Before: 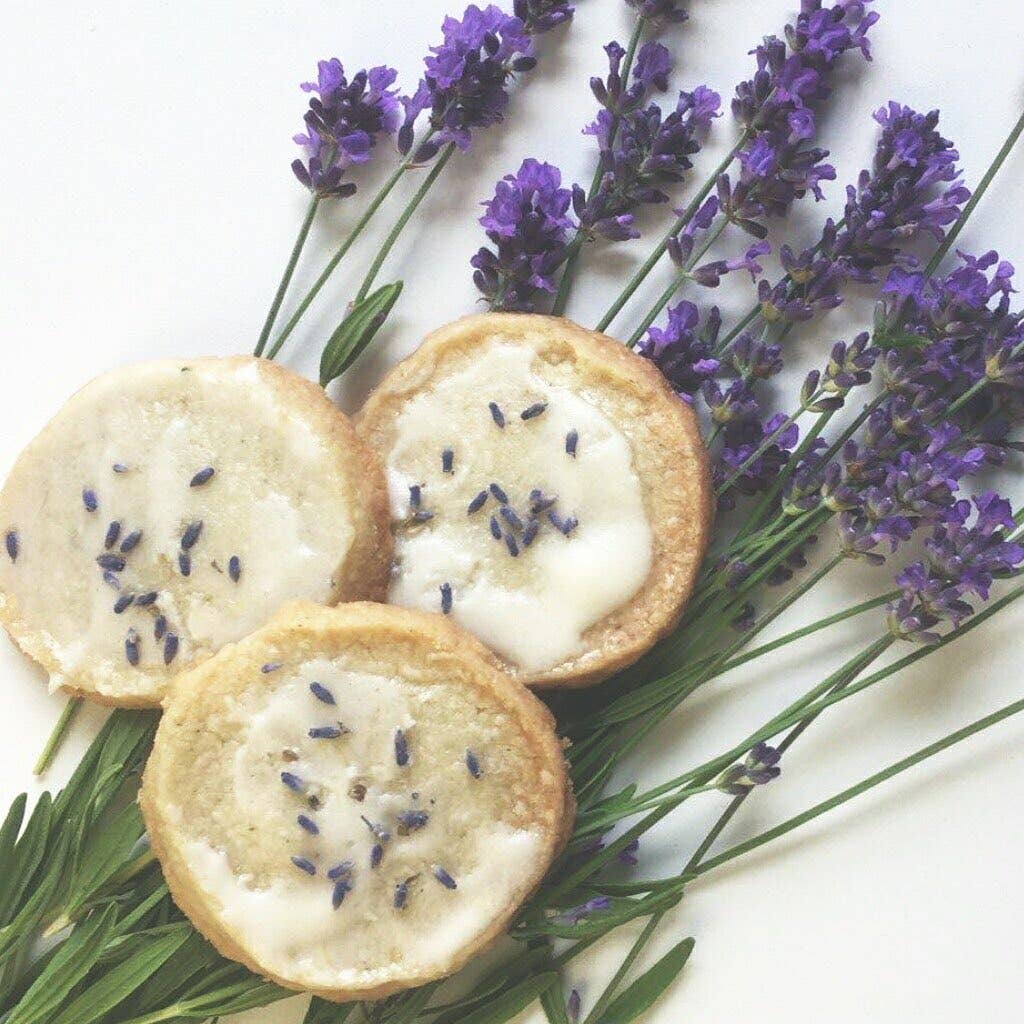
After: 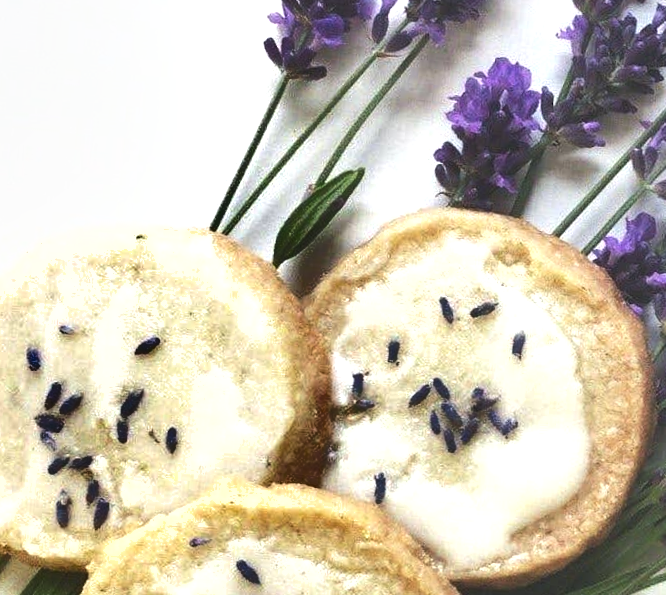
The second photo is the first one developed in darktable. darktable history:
crop and rotate: angle -5.06°, left 2.035%, top 6.813%, right 27.376%, bottom 30.094%
shadows and highlights: shadows 52.46, soften with gaussian
exposure: compensate highlight preservation false
tone equalizer: -8 EV -0.452 EV, -7 EV -0.414 EV, -6 EV -0.349 EV, -5 EV -0.207 EV, -3 EV 0.233 EV, -2 EV 0.332 EV, -1 EV 0.394 EV, +0 EV 0.446 EV, edges refinement/feathering 500, mask exposure compensation -1.57 EV, preserve details no
